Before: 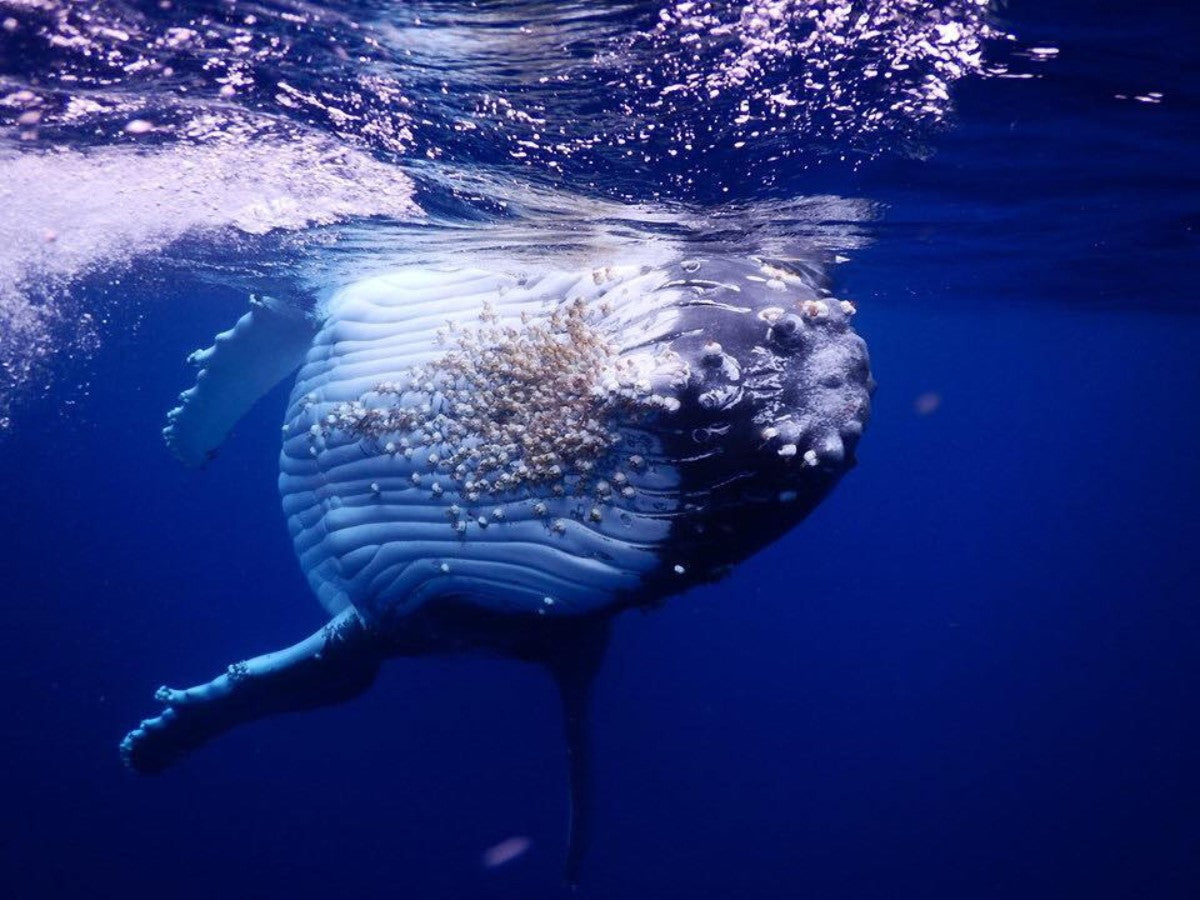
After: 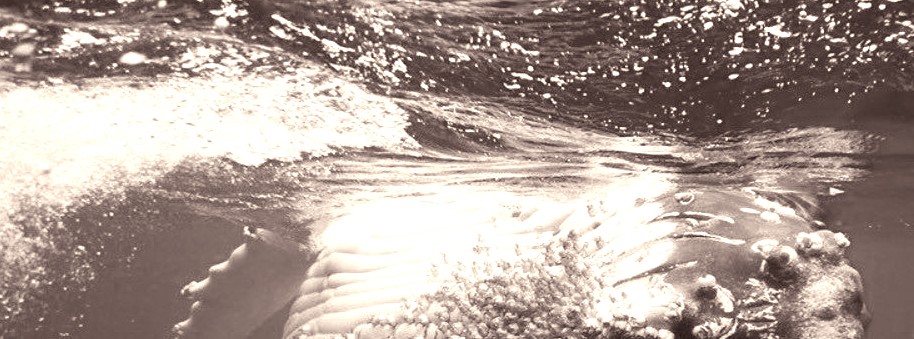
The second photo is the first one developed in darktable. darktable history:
color calibration: output gray [0.31, 0.36, 0.33, 0], illuminant same as pipeline (D50), adaptation none (bypass), x 0.332, y 0.335, temperature 5019.08 K
crop: left 0.537%, top 7.641%, right 23.234%, bottom 54.585%
color balance rgb: power › chroma 1.528%, power › hue 26.33°, highlights gain › chroma 2.03%, highlights gain › hue 72.77°, perceptual saturation grading › global saturation 19.644%, perceptual brilliance grading › global brilliance 30.575%, saturation formula JzAzBz (2021)
